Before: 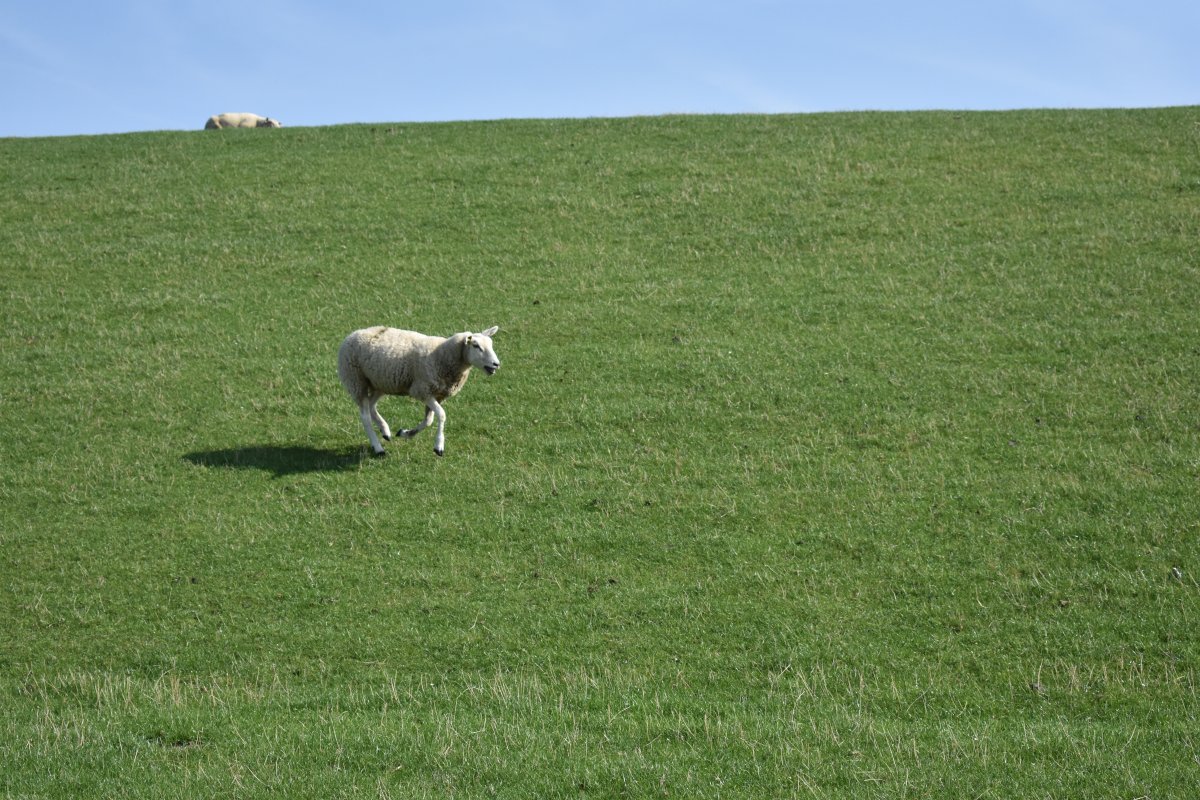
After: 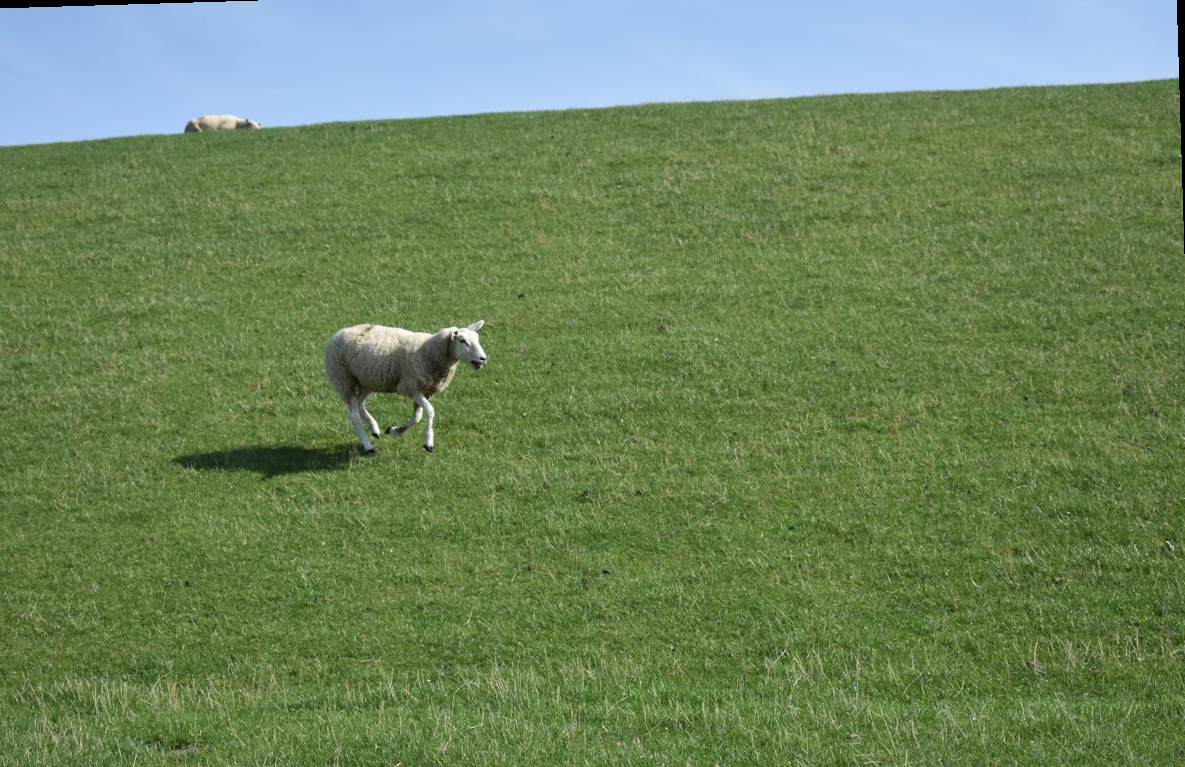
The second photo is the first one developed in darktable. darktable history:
rotate and perspective: rotation -1.75°, automatic cropping off
crop: left 1.964%, top 3.251%, right 1.122%, bottom 4.933%
